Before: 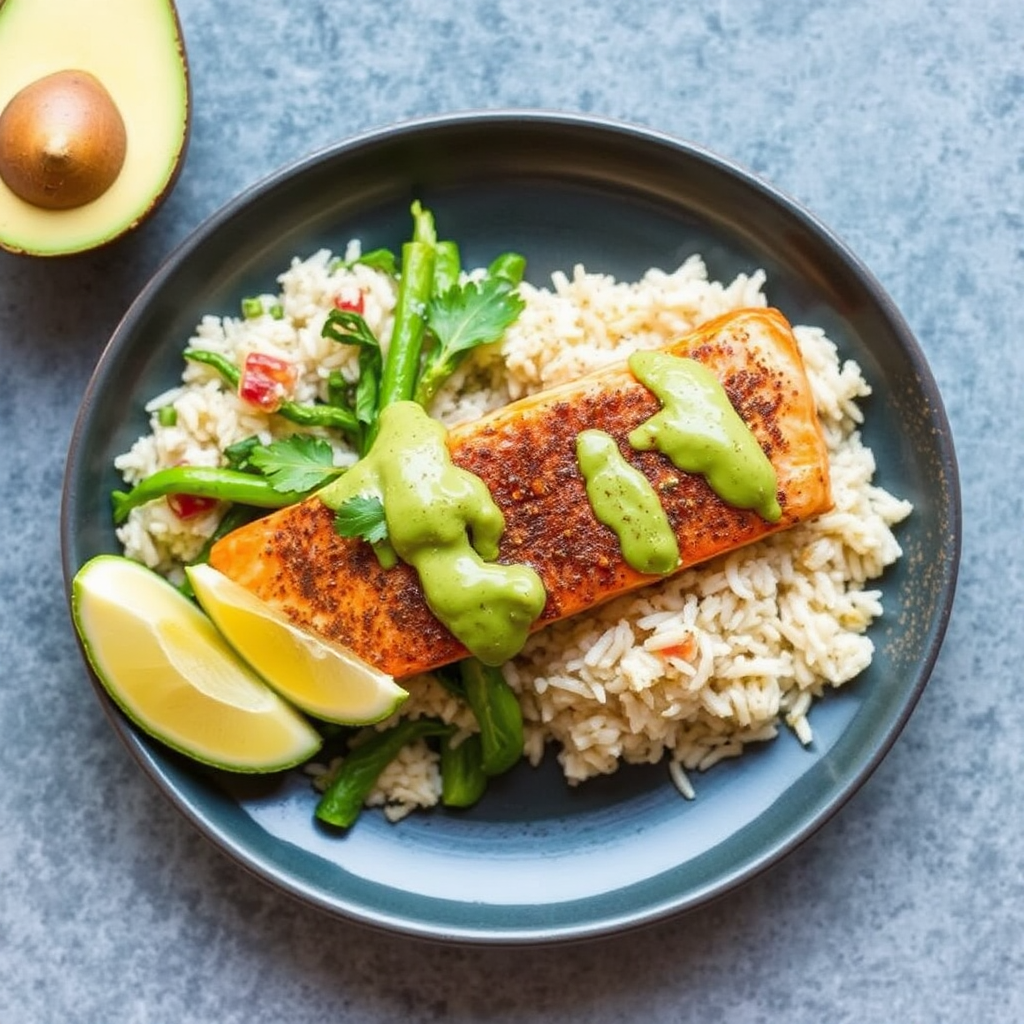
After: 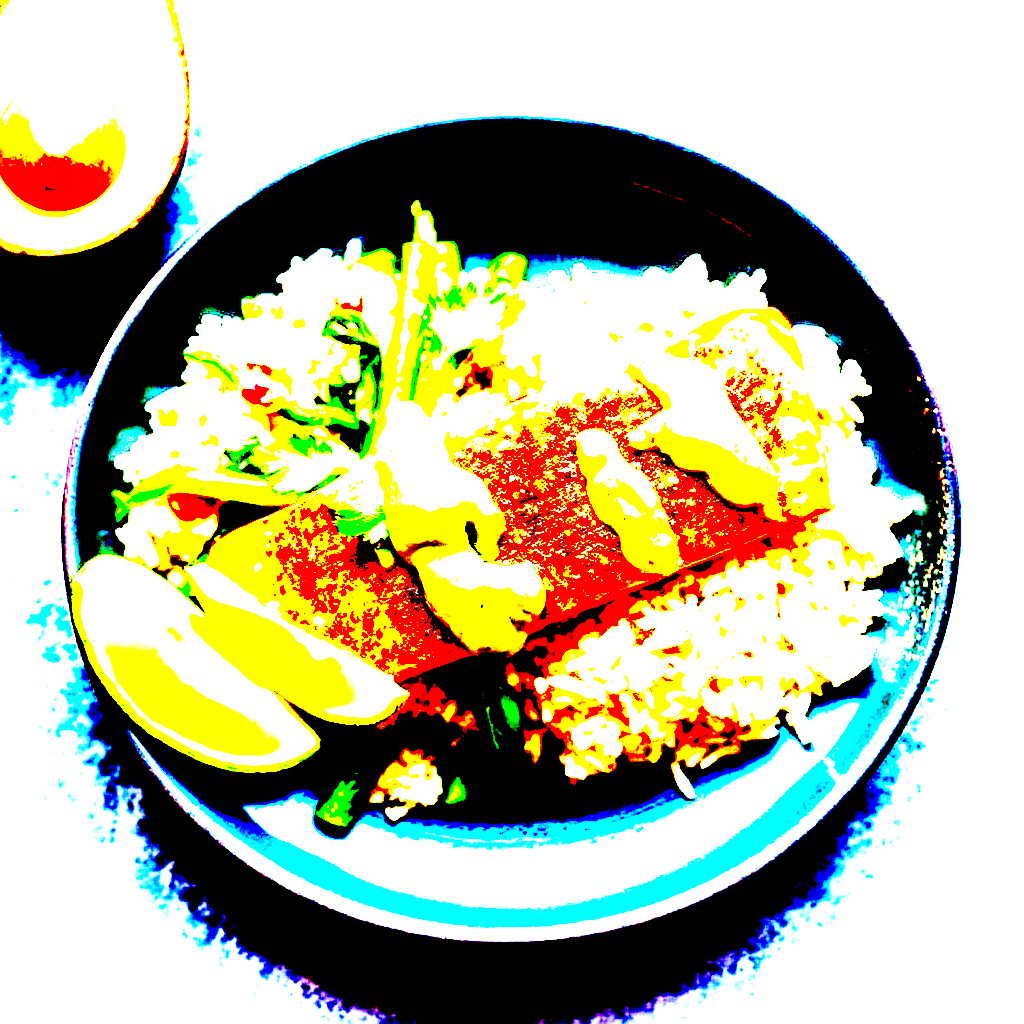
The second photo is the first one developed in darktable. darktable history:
exposure: black level correction 0.099, exposure 3.048 EV, compensate highlight preservation false
